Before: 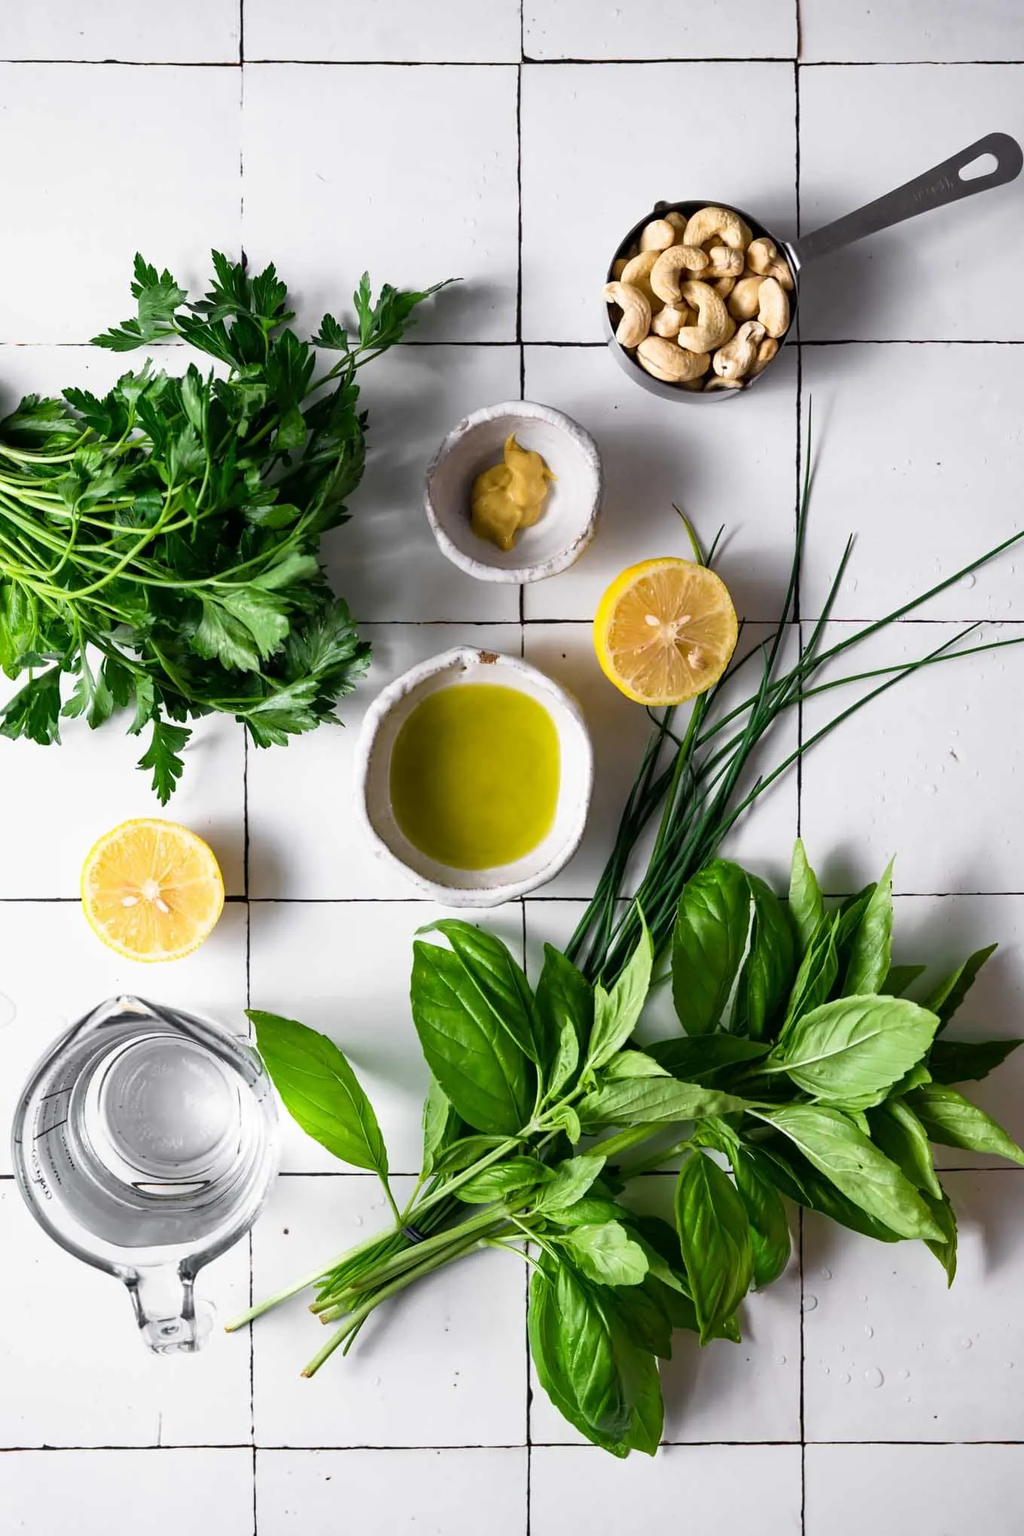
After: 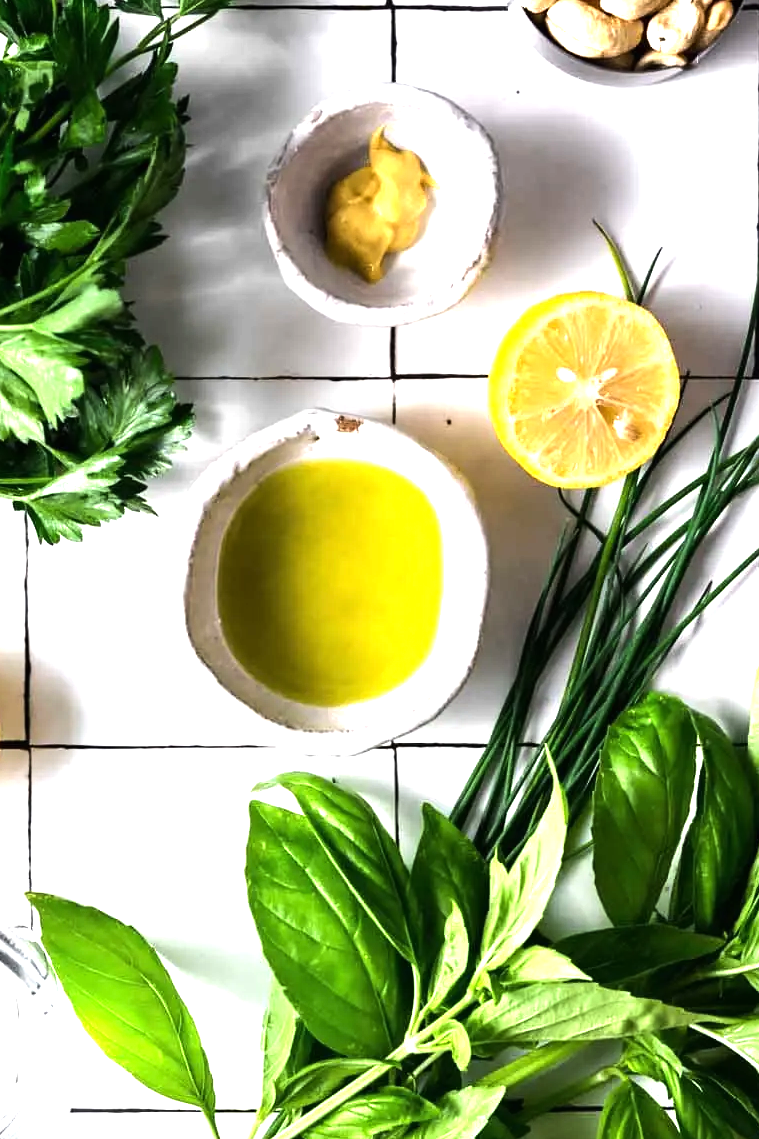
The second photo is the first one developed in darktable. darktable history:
crop and rotate: left 22.13%, top 22.054%, right 22.026%, bottom 22.102%
tone equalizer: -8 EV -0.75 EV, -7 EV -0.7 EV, -6 EV -0.6 EV, -5 EV -0.4 EV, -3 EV 0.4 EV, -2 EV 0.6 EV, -1 EV 0.7 EV, +0 EV 0.75 EV, edges refinement/feathering 500, mask exposure compensation -1.57 EV, preserve details no
exposure: black level correction 0, exposure 0.7 EV, compensate exposure bias true, compensate highlight preservation false
